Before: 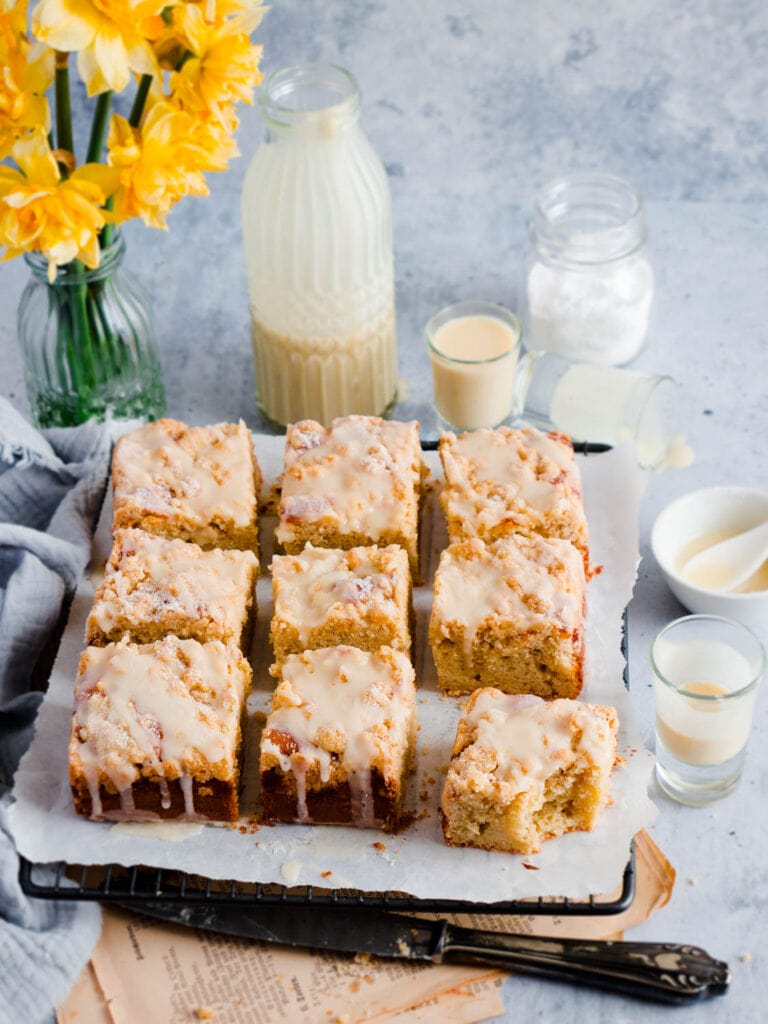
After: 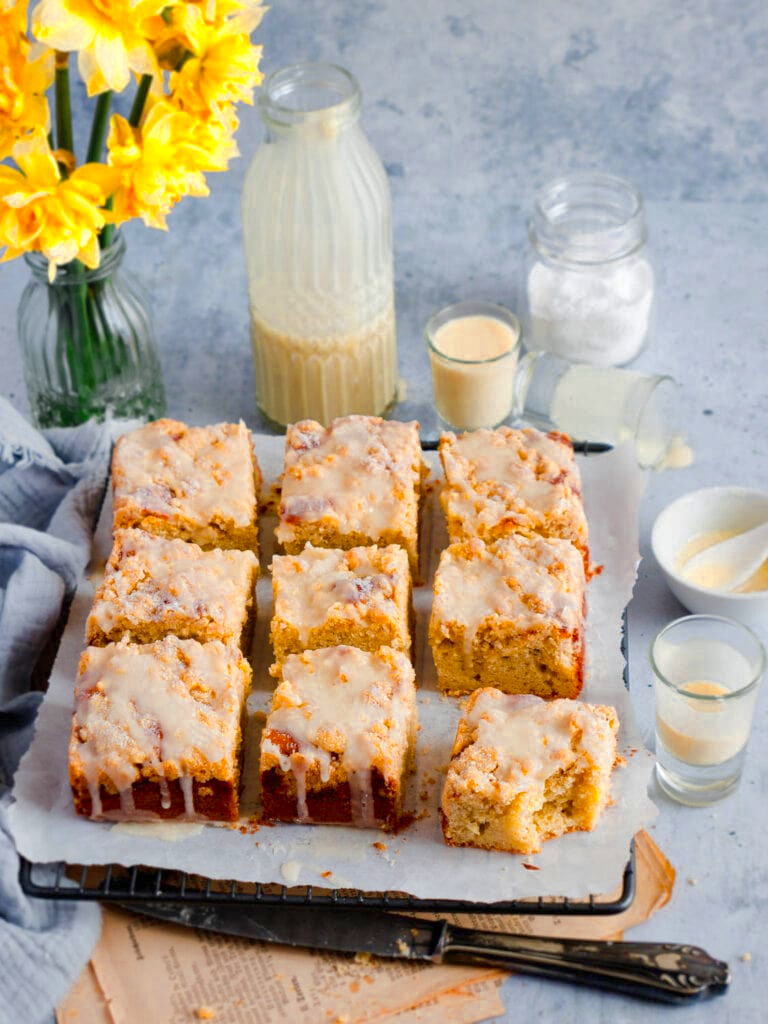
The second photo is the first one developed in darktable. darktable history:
color zones: curves: ch0 [(0.004, 0.305) (0.261, 0.623) (0.389, 0.399) (0.708, 0.571) (0.947, 0.34)]; ch1 [(0.025, 0.645) (0.229, 0.584) (0.326, 0.551) (0.484, 0.262) (0.757, 0.643)]
shadows and highlights: on, module defaults
